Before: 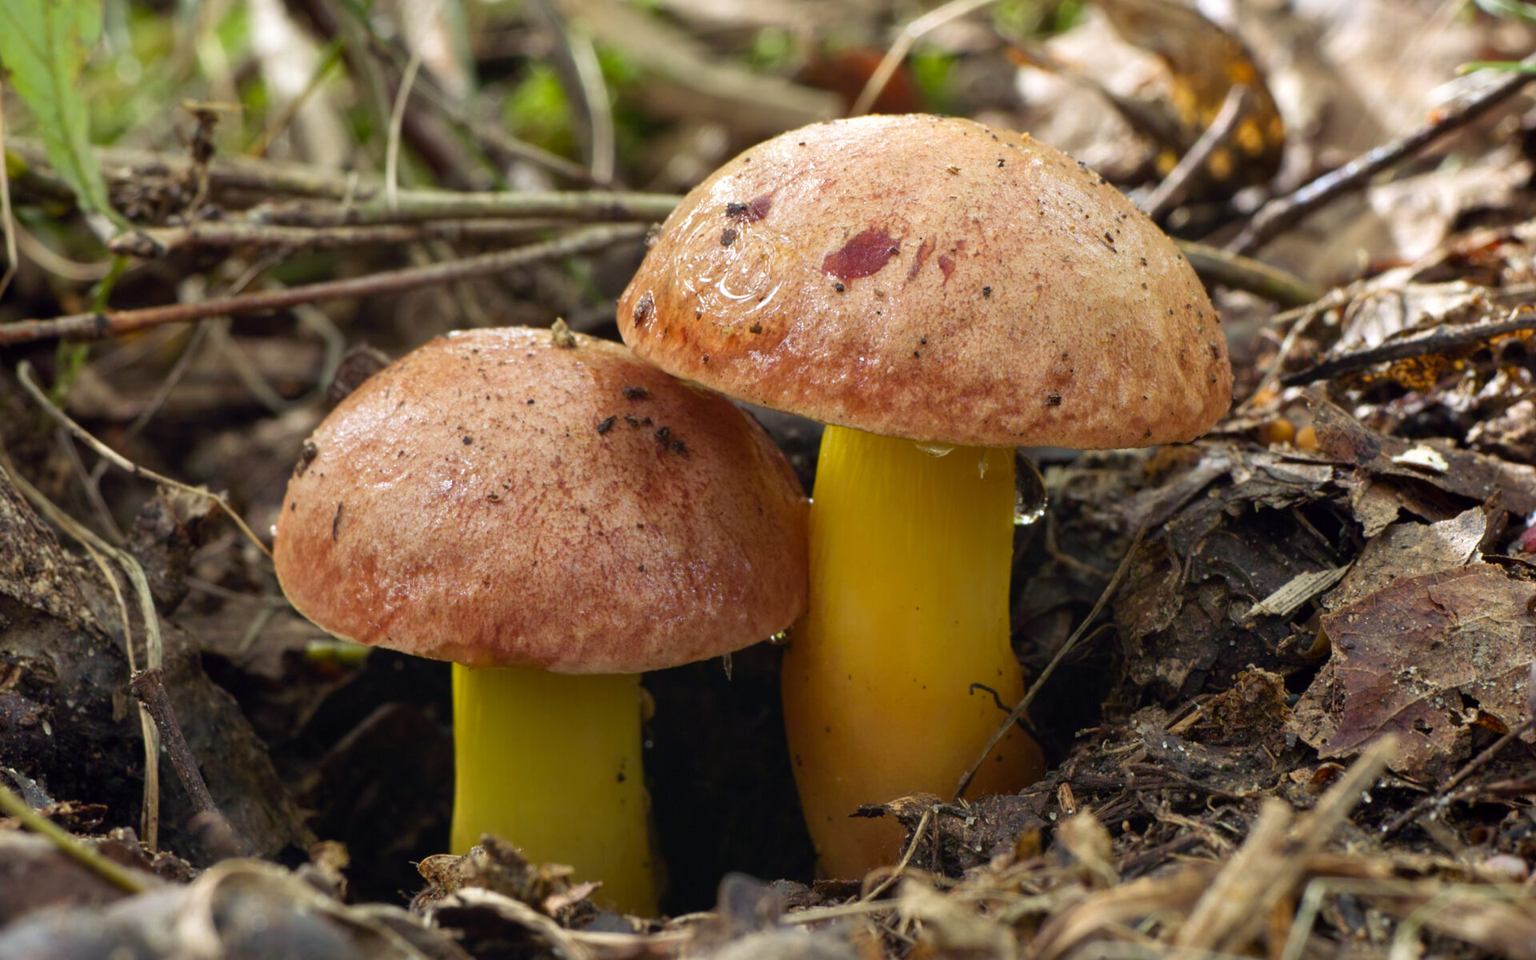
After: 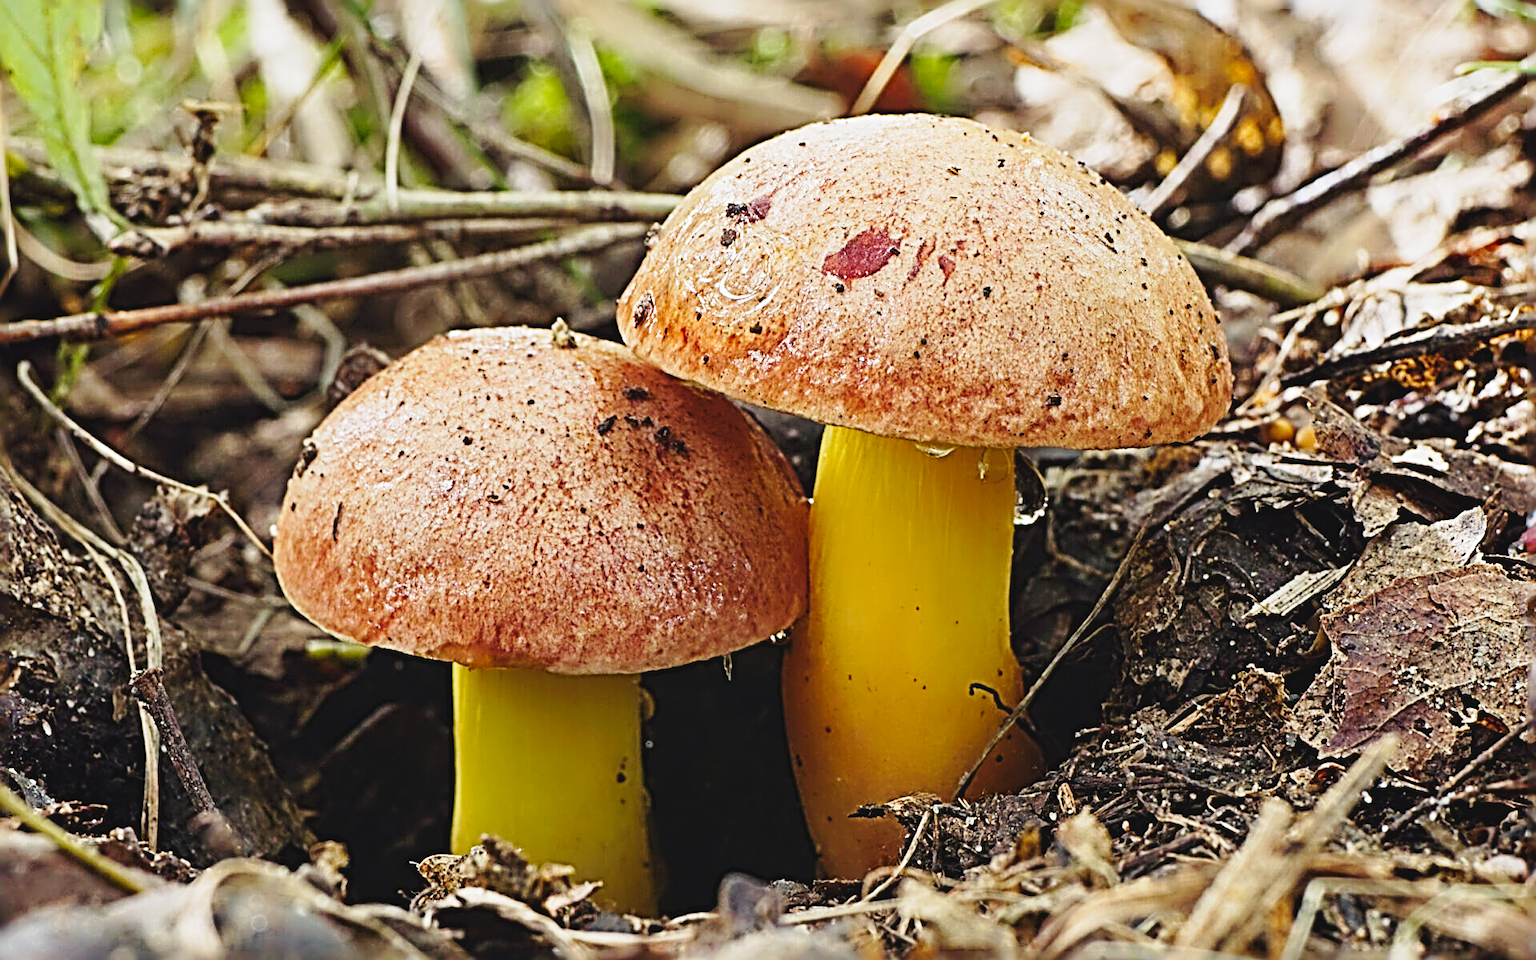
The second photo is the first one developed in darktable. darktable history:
sharpen: radius 4.001, amount 2
contrast brightness saturation: contrast -0.1, saturation -0.1
tone curve: curves: ch0 [(0, 0) (0.003, 0.003) (0.011, 0.011) (0.025, 0.025) (0.044, 0.044) (0.069, 0.068) (0.1, 0.099) (0.136, 0.134) (0.177, 0.175) (0.224, 0.222) (0.277, 0.274) (0.335, 0.331) (0.399, 0.395) (0.468, 0.463) (0.543, 0.554) (0.623, 0.632) (0.709, 0.716) (0.801, 0.805) (0.898, 0.9) (1, 1)], preserve colors none
base curve: curves: ch0 [(0, 0) (0.028, 0.03) (0.121, 0.232) (0.46, 0.748) (0.859, 0.968) (1, 1)], preserve colors none
